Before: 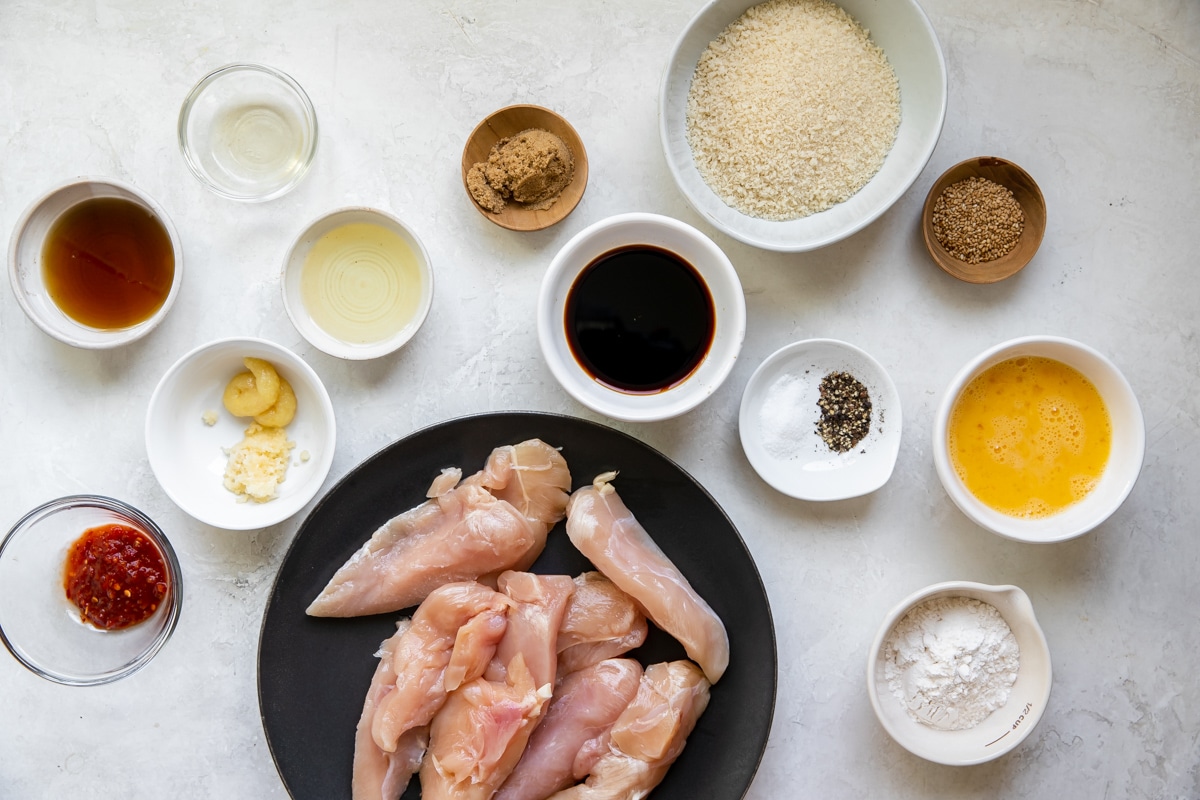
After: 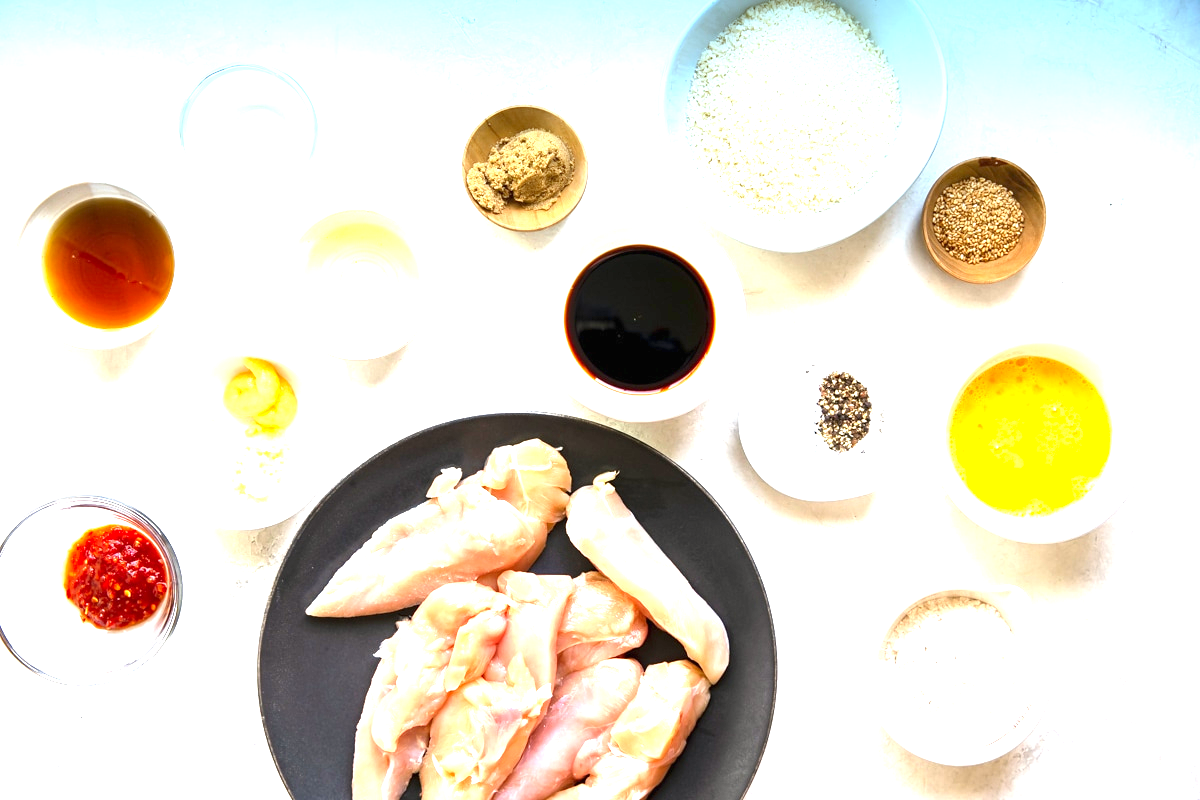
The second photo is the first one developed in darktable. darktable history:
graduated density: density 2.02 EV, hardness 44%, rotation 0.374°, offset 8.21, hue 208.8°, saturation 97%
exposure: black level correction 0, exposure 1.9 EV, compensate highlight preservation false
color correction: highlights a* 0.816, highlights b* 2.78, saturation 1.1
